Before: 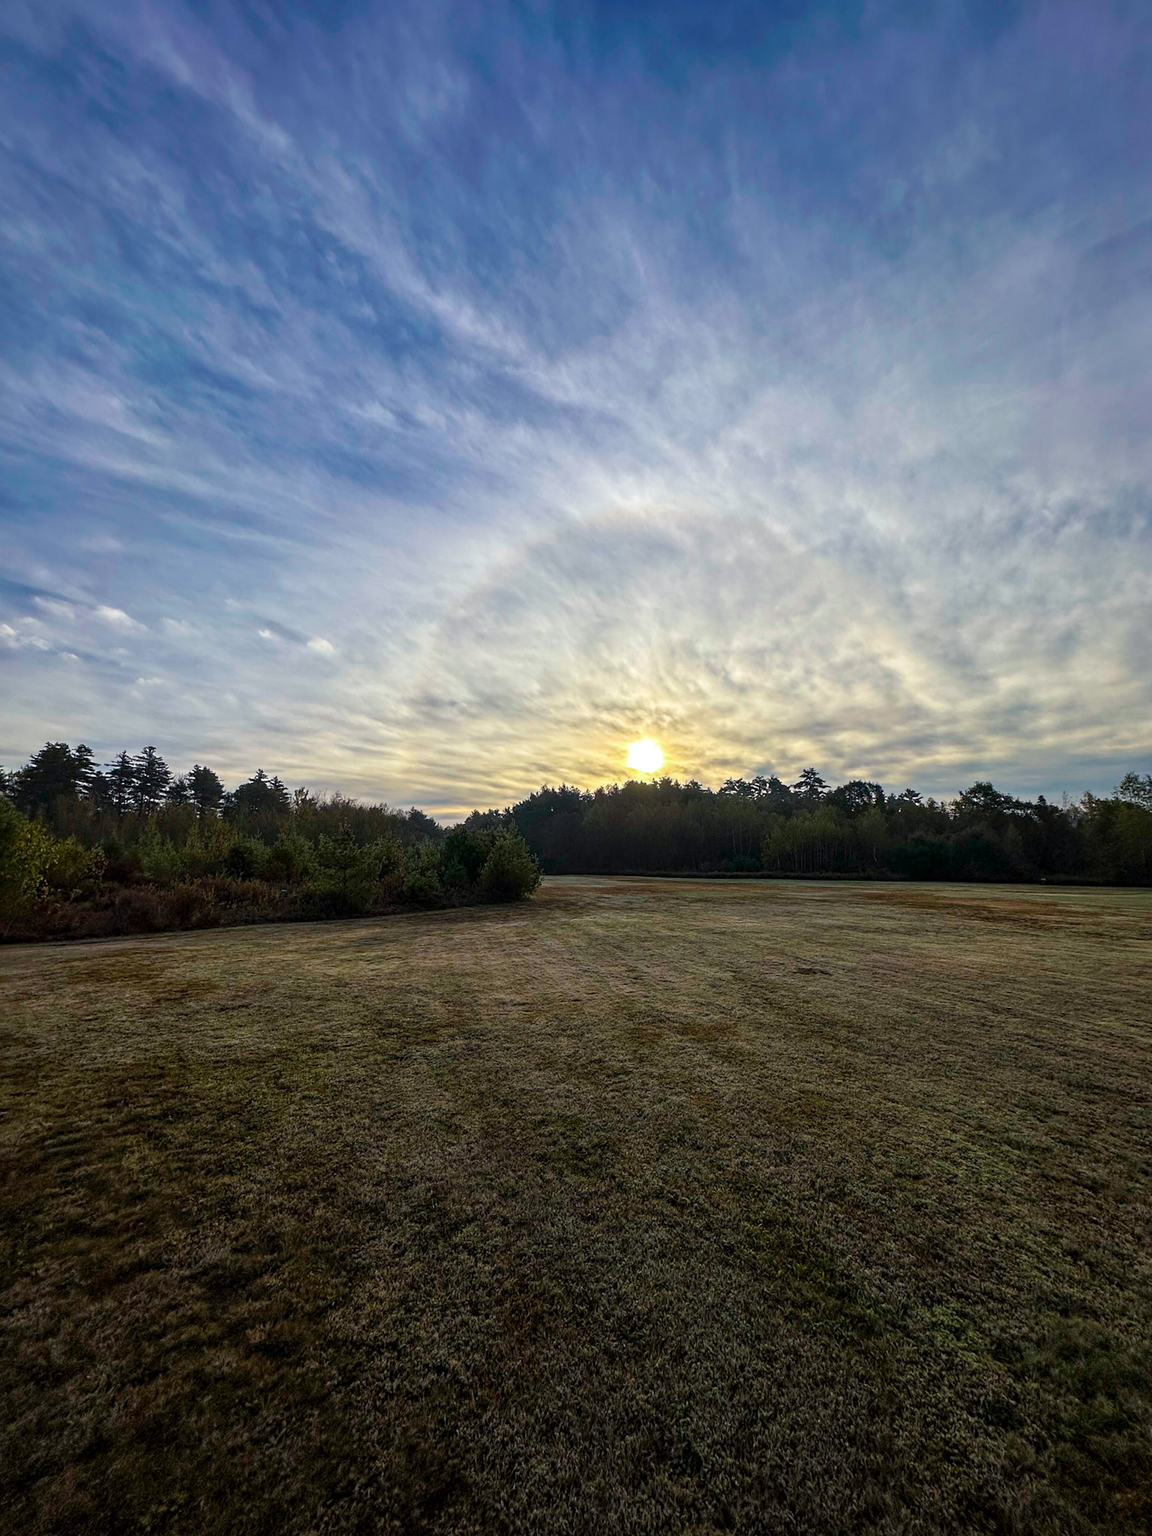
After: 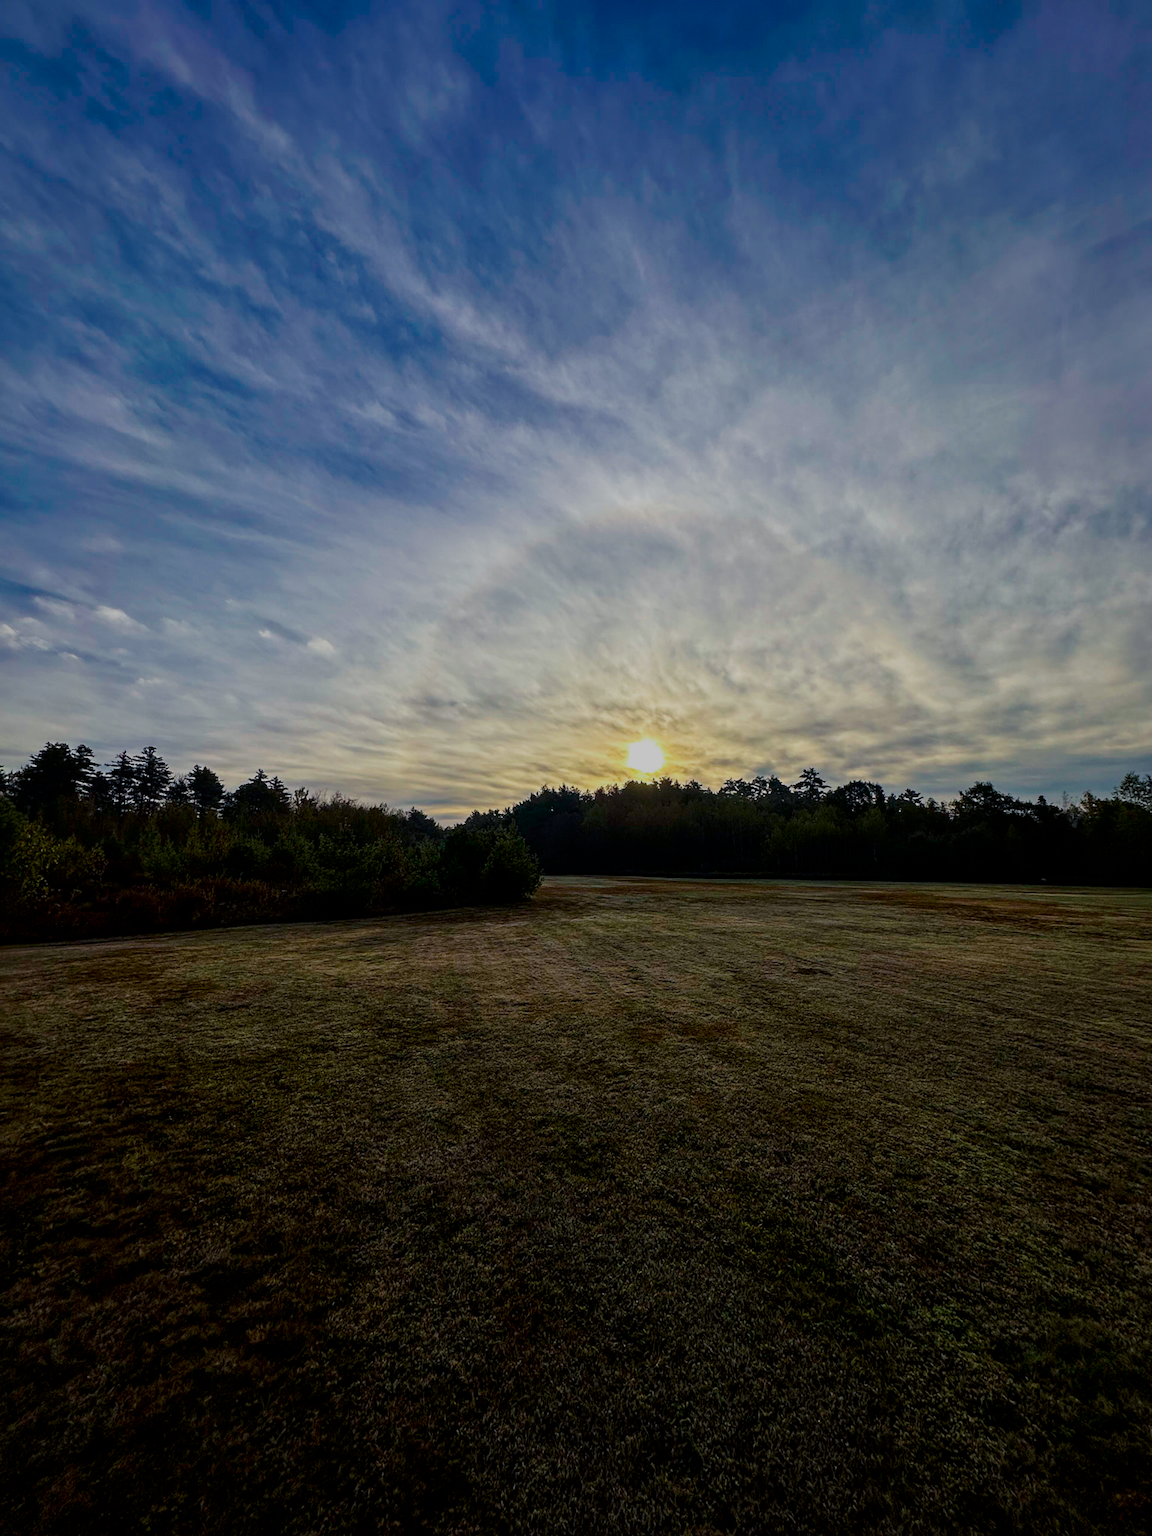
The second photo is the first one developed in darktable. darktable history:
contrast brightness saturation: brightness -0.2, saturation 0.08
filmic rgb: black relative exposure -7.65 EV, white relative exposure 4.56 EV, hardness 3.61
